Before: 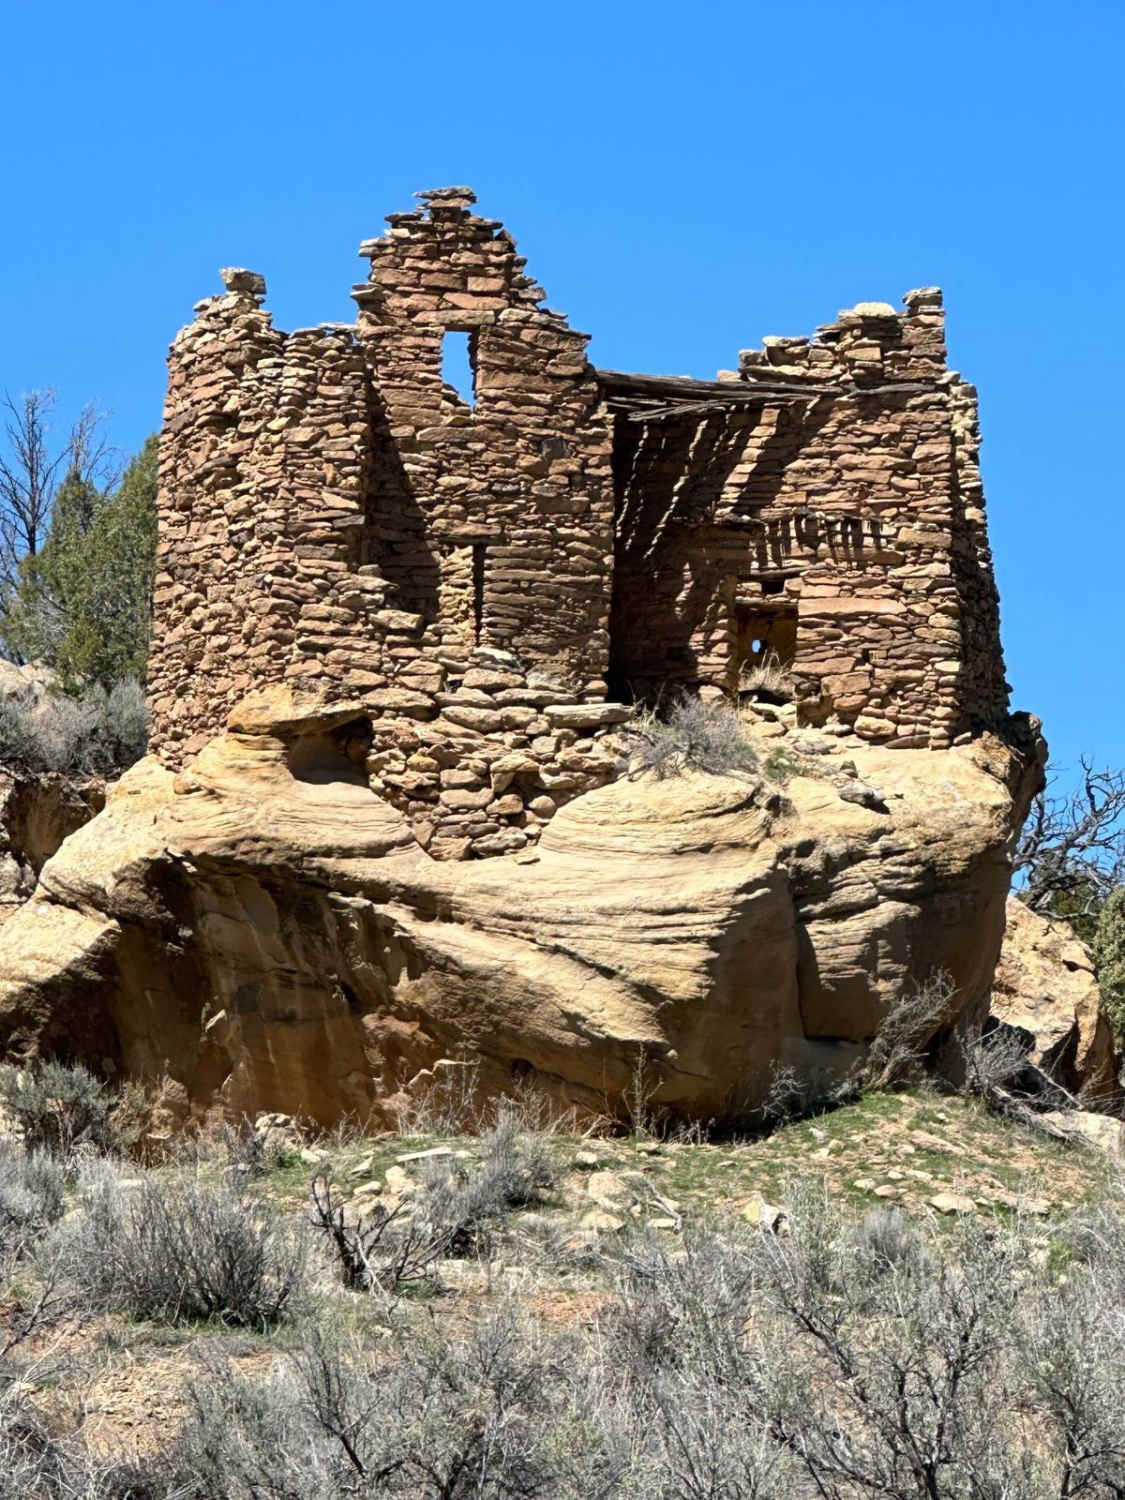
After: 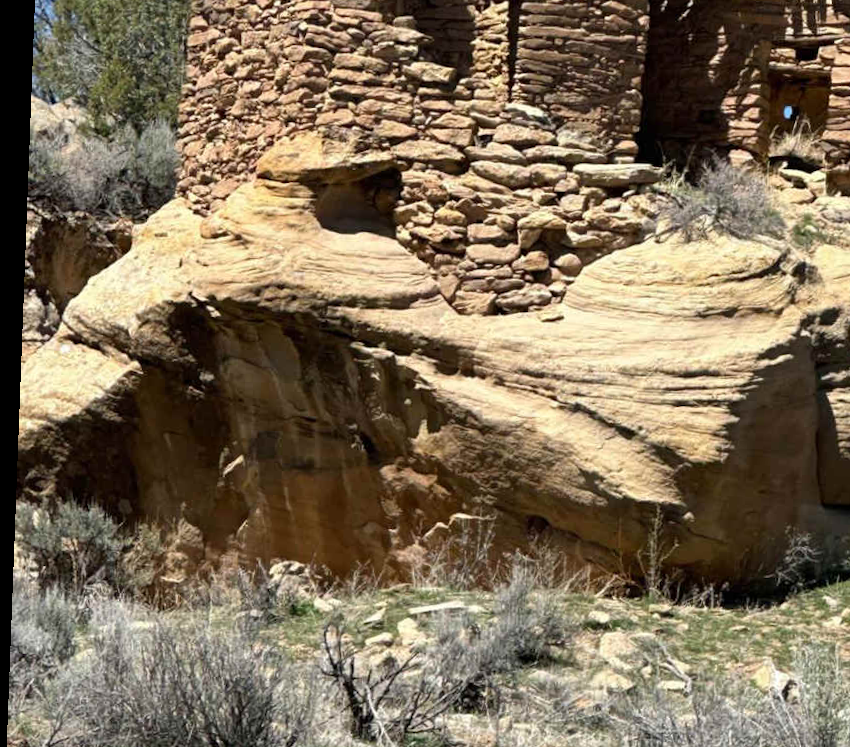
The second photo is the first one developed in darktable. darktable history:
rotate and perspective: rotation 2.17°, automatic cropping off
crop: top 36.498%, right 27.964%, bottom 14.995%
